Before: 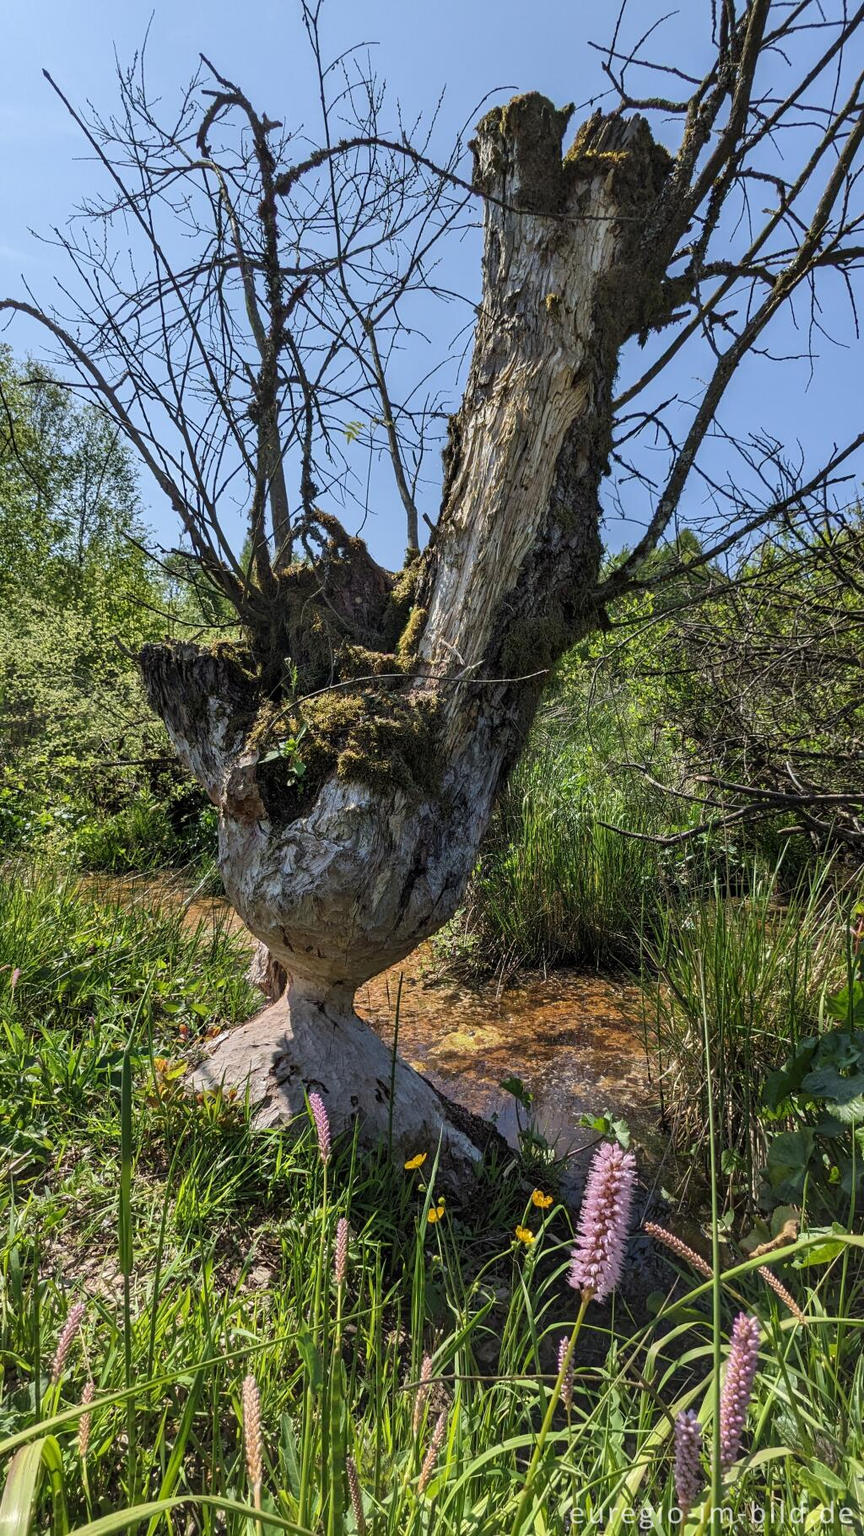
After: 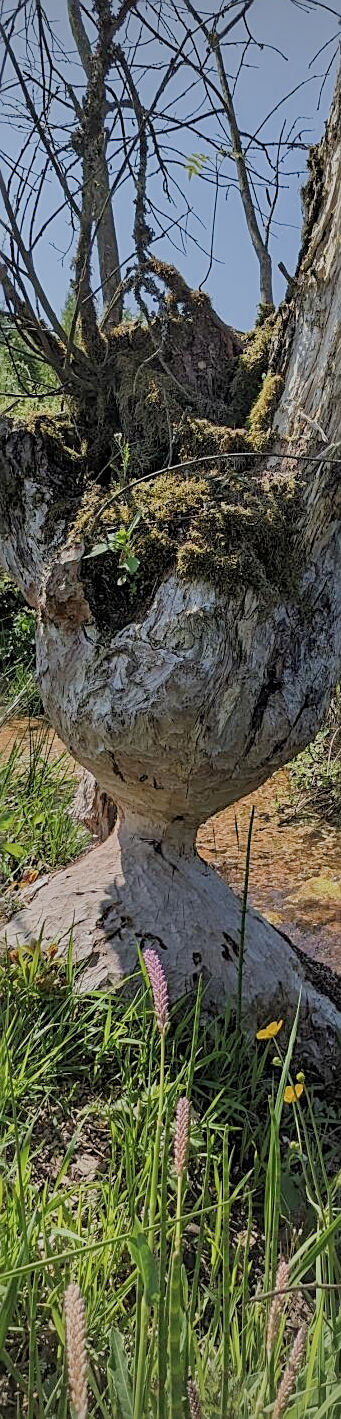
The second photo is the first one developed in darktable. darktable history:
sharpen: on, module defaults
exposure: exposure 0.298 EV, compensate highlight preservation false
crop and rotate: left 21.861%, top 19.024%, right 44.766%, bottom 2.98%
vignetting: on, module defaults
color correction: highlights b* -0.022
filmic rgb: middle gray luminance 4.36%, black relative exposure -12.93 EV, white relative exposure 5.01 EV, threshold 5.95 EV, target black luminance 0%, hardness 5.18, latitude 59.51%, contrast 0.751, highlights saturation mix 5.69%, shadows ↔ highlights balance 25.8%, enable highlight reconstruction true
